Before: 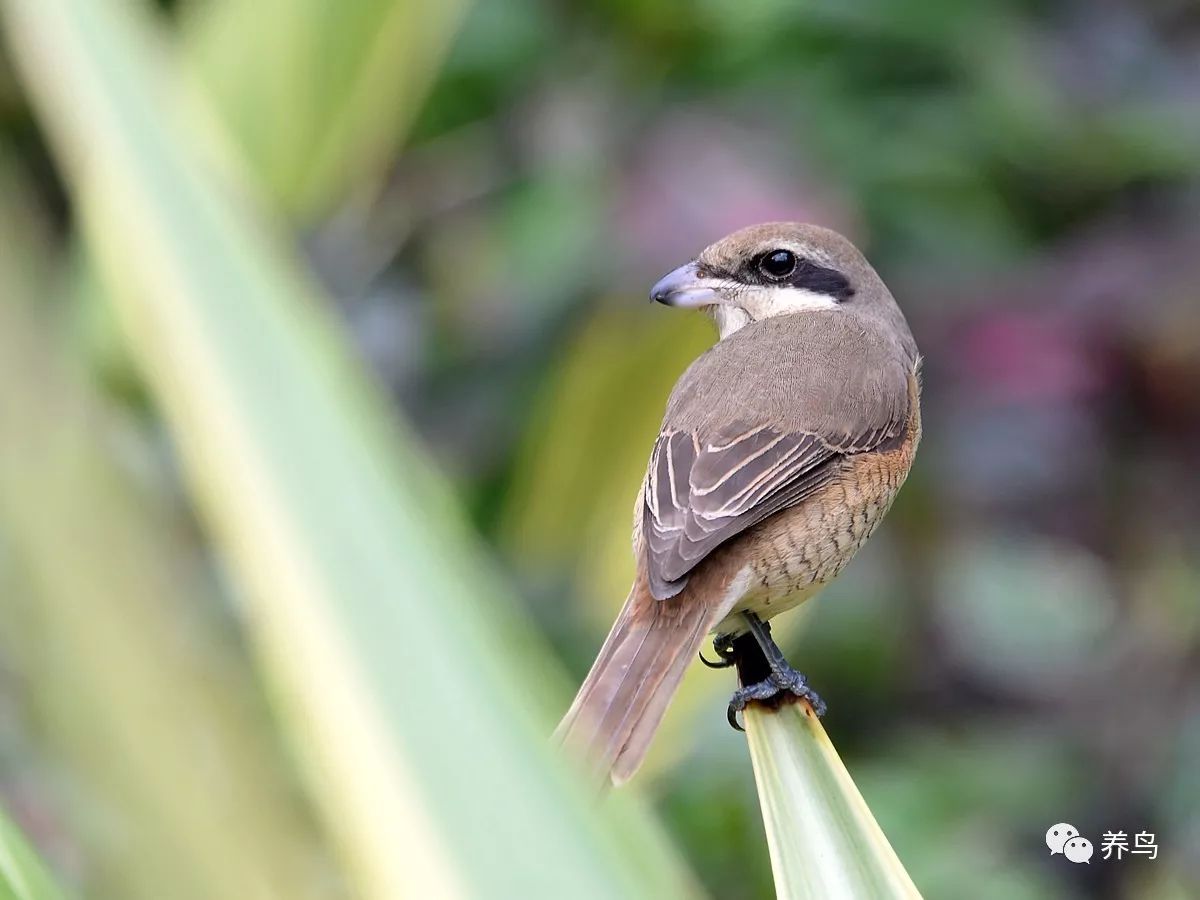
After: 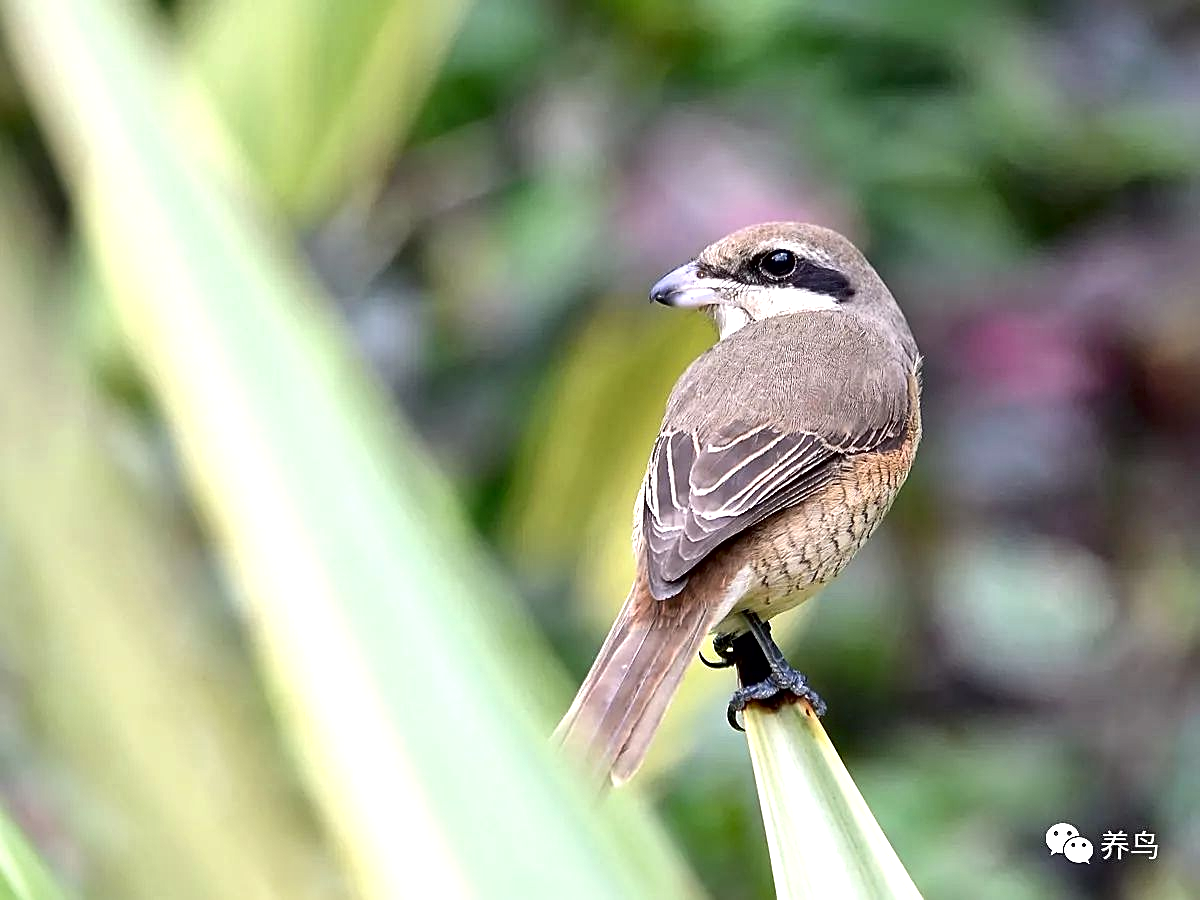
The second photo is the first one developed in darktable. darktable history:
tone equalizer: on, module defaults
sharpen: on, module defaults
exposure: black level correction 0.003, exposure 0.383 EV, compensate highlight preservation false
local contrast: mode bilateral grid, contrast 25, coarseness 47, detail 152%, midtone range 0.2
